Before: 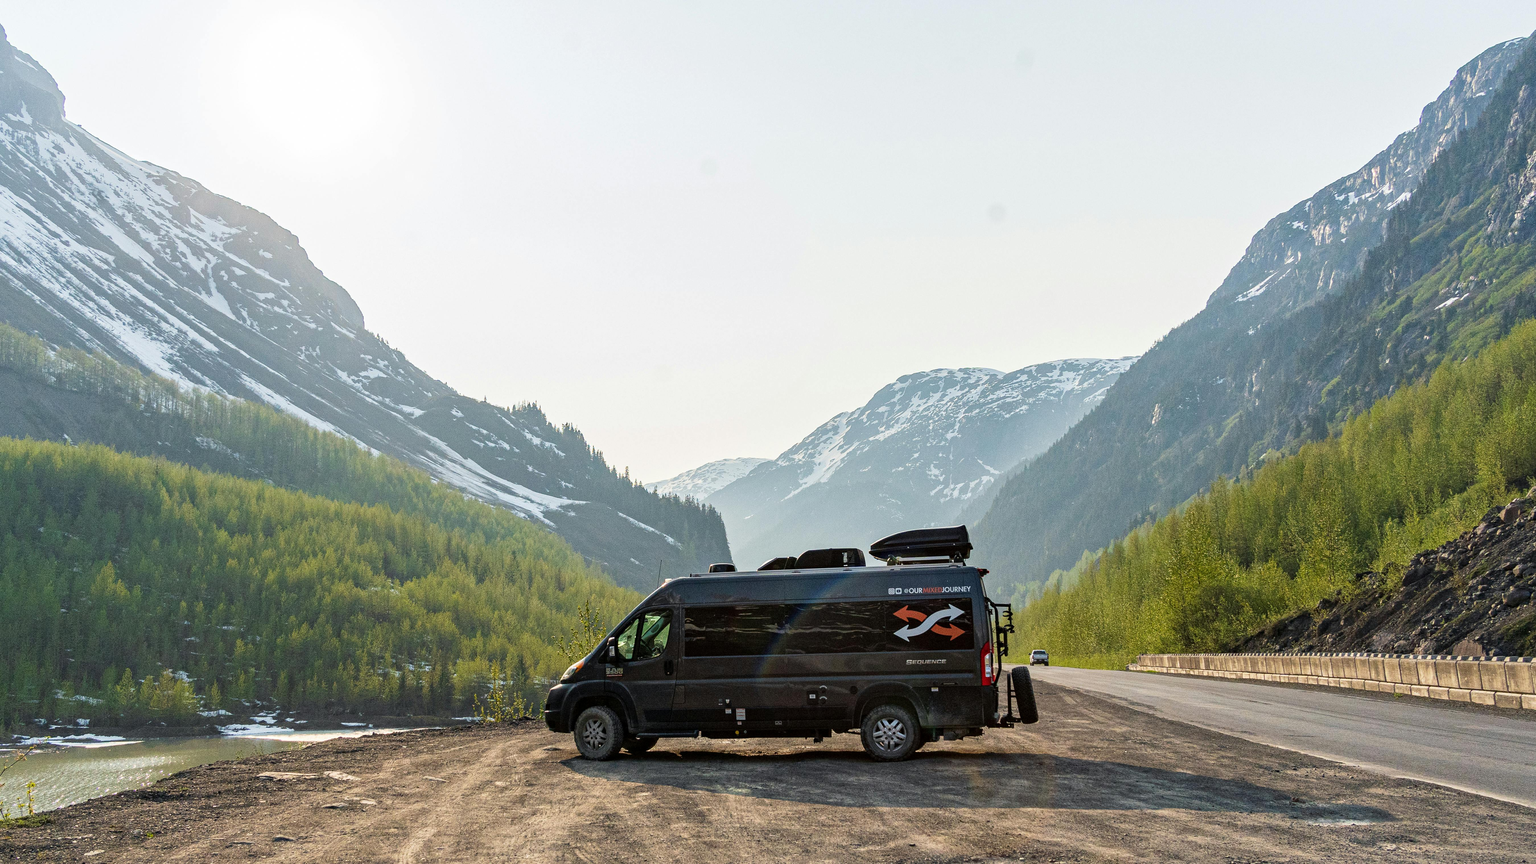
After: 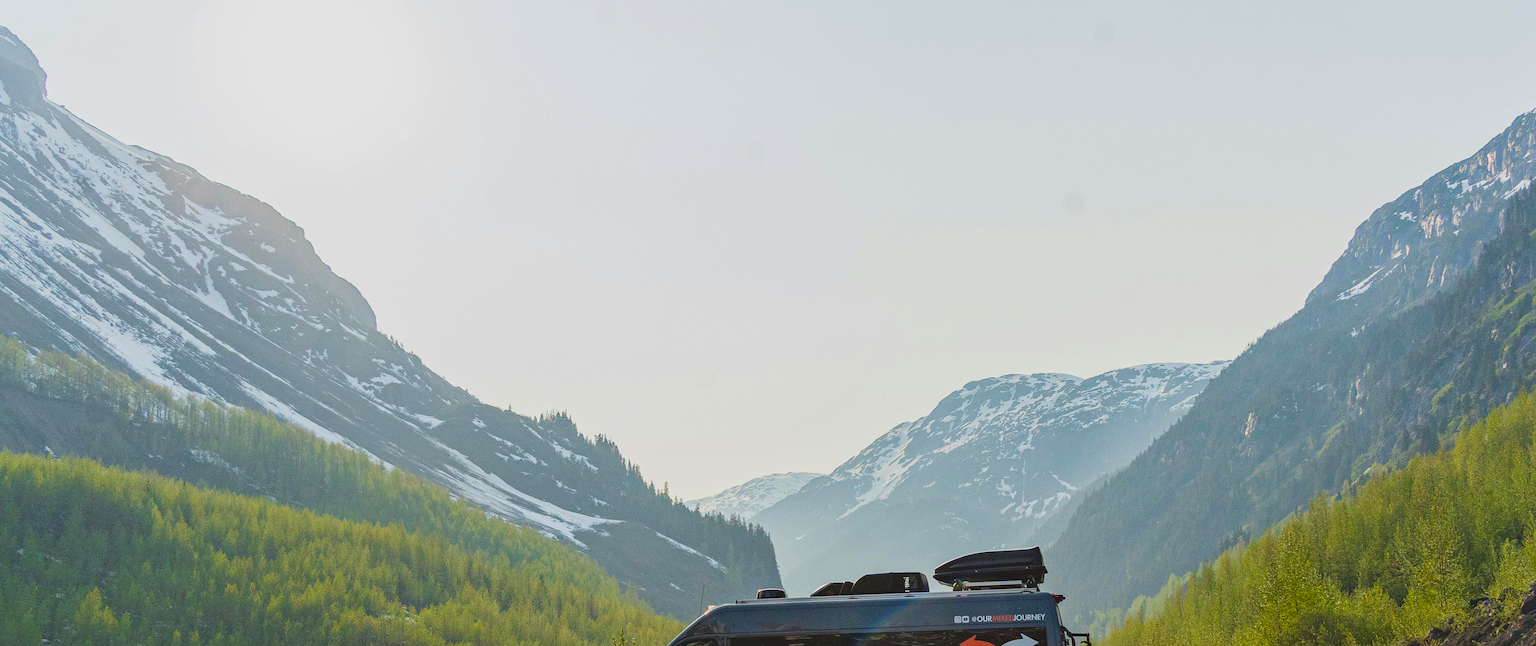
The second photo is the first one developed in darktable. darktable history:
contrast brightness saturation: contrast -0.19, saturation 0.19
crop: left 1.509%, top 3.452%, right 7.696%, bottom 28.452%
